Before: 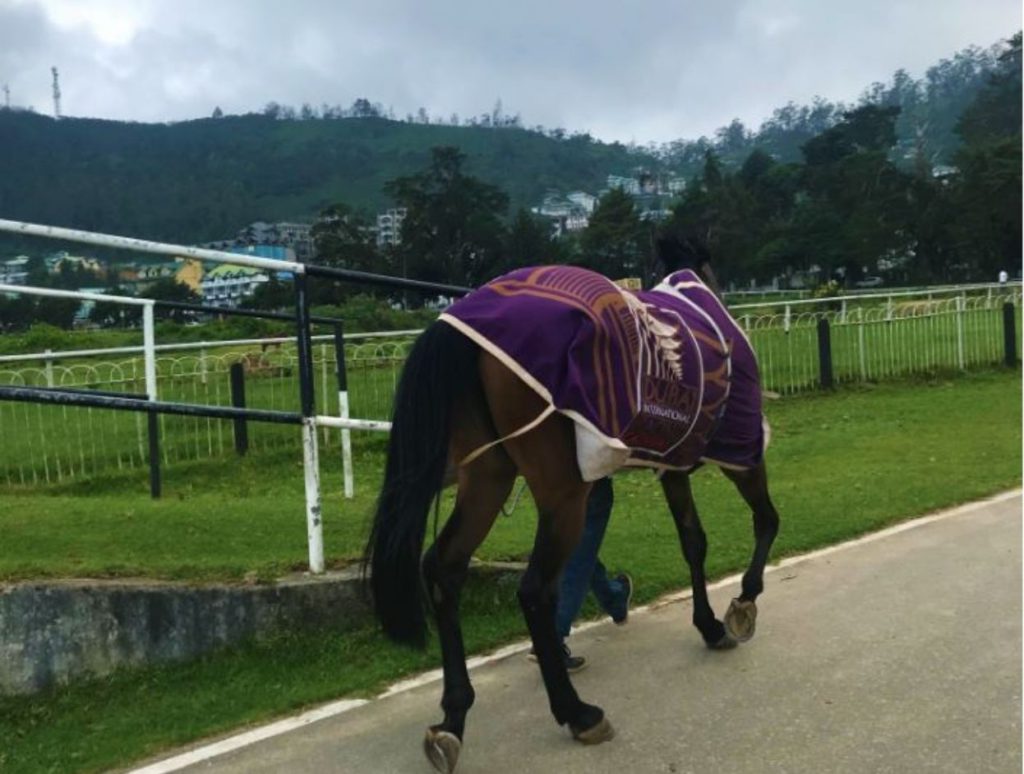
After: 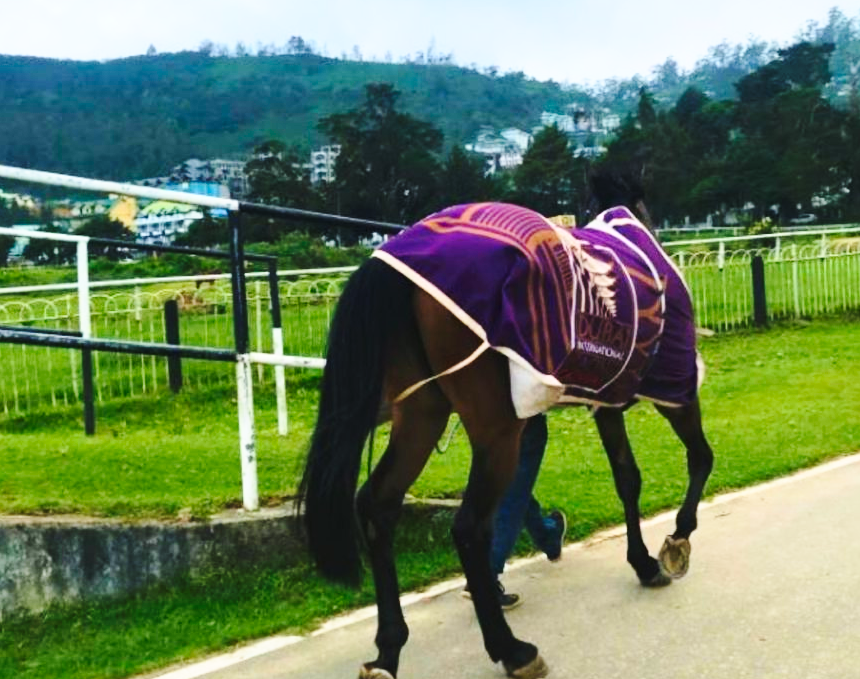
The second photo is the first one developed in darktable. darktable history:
crop: left 6.455%, top 8.152%, right 9.527%, bottom 4.004%
base curve: curves: ch0 [(0, 0) (0.028, 0.03) (0.121, 0.232) (0.46, 0.748) (0.859, 0.968) (1, 1)], preserve colors none
contrast brightness saturation: contrast 0.204, brightness 0.17, saturation 0.218
